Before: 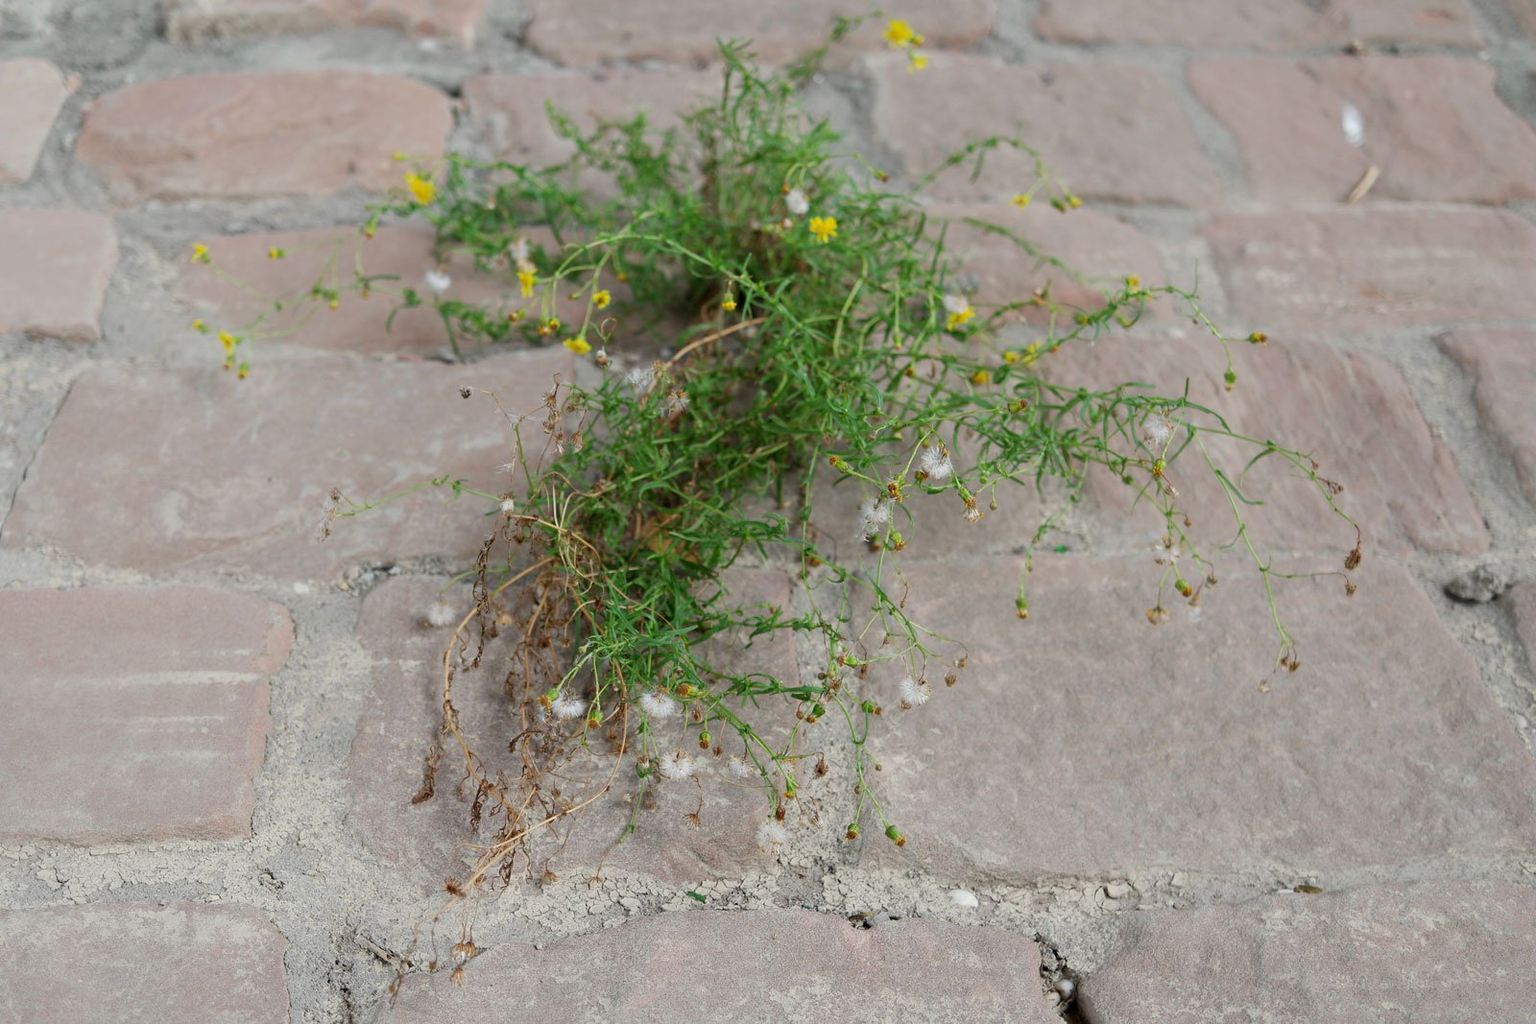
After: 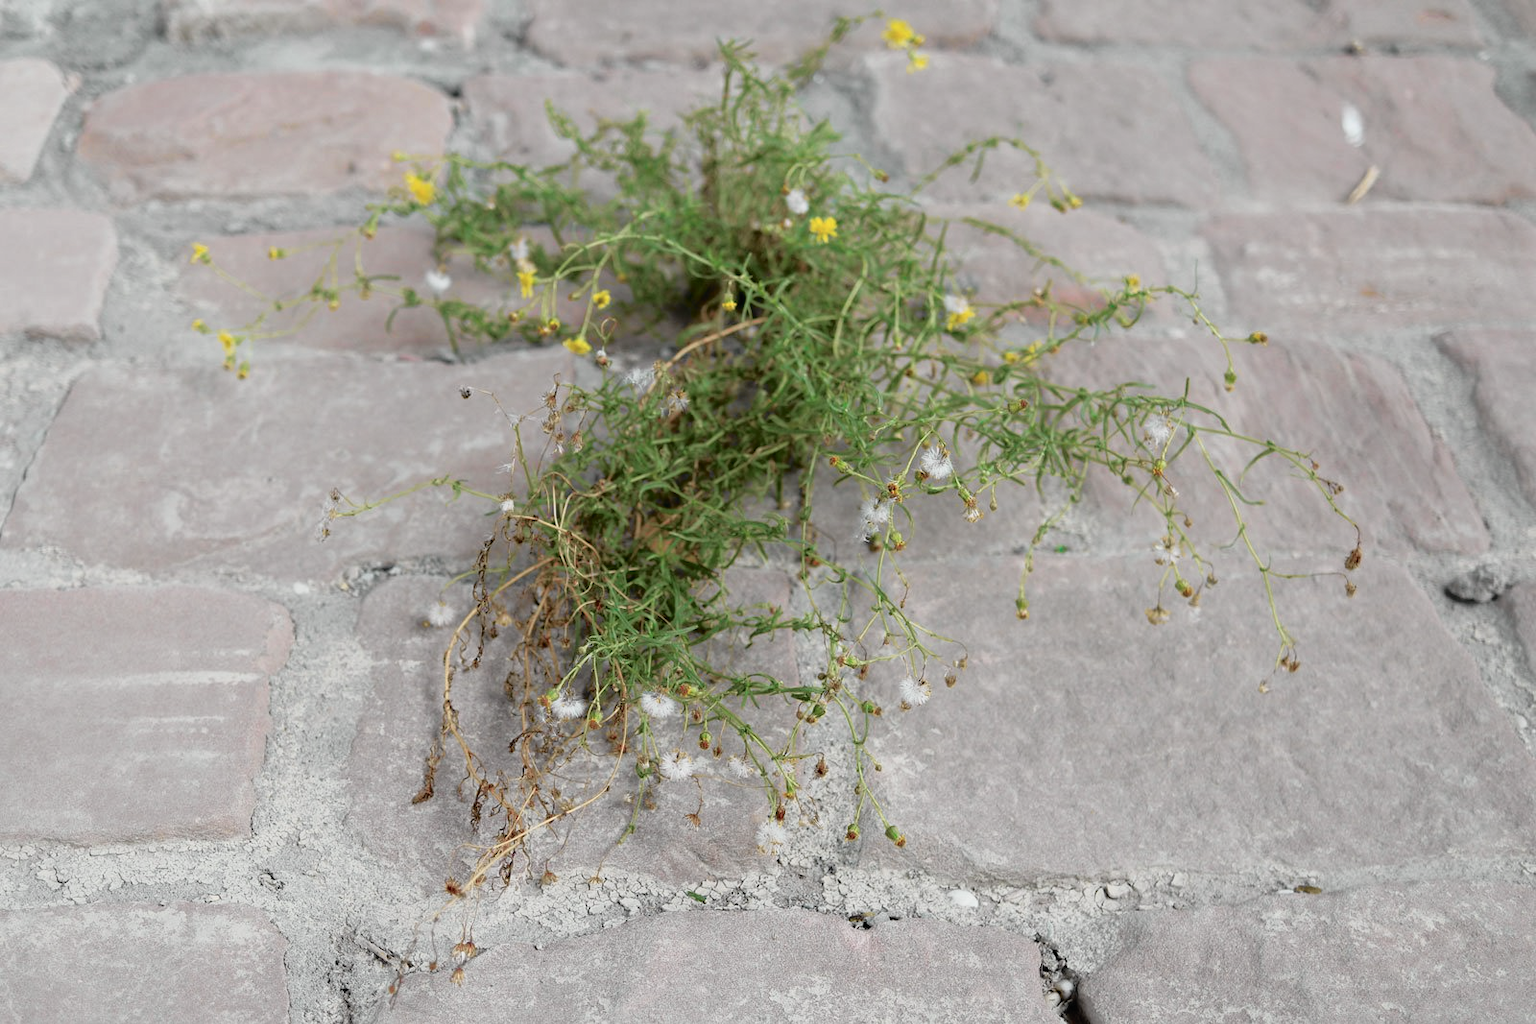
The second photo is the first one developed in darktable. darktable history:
tone curve: curves: ch0 [(0, 0.009) (0.105, 0.08) (0.195, 0.18) (0.283, 0.316) (0.384, 0.434) (0.485, 0.531) (0.638, 0.69) (0.81, 0.872) (1, 0.977)]; ch1 [(0, 0) (0.161, 0.092) (0.35, 0.33) (0.379, 0.401) (0.456, 0.469) (0.502, 0.5) (0.525, 0.518) (0.586, 0.617) (0.635, 0.655) (1, 1)]; ch2 [(0, 0) (0.371, 0.362) (0.437, 0.437) (0.48, 0.49) (0.53, 0.515) (0.56, 0.571) (0.622, 0.606) (1, 1)], color space Lab, independent channels, preserve colors none
base curve: preserve colors none
